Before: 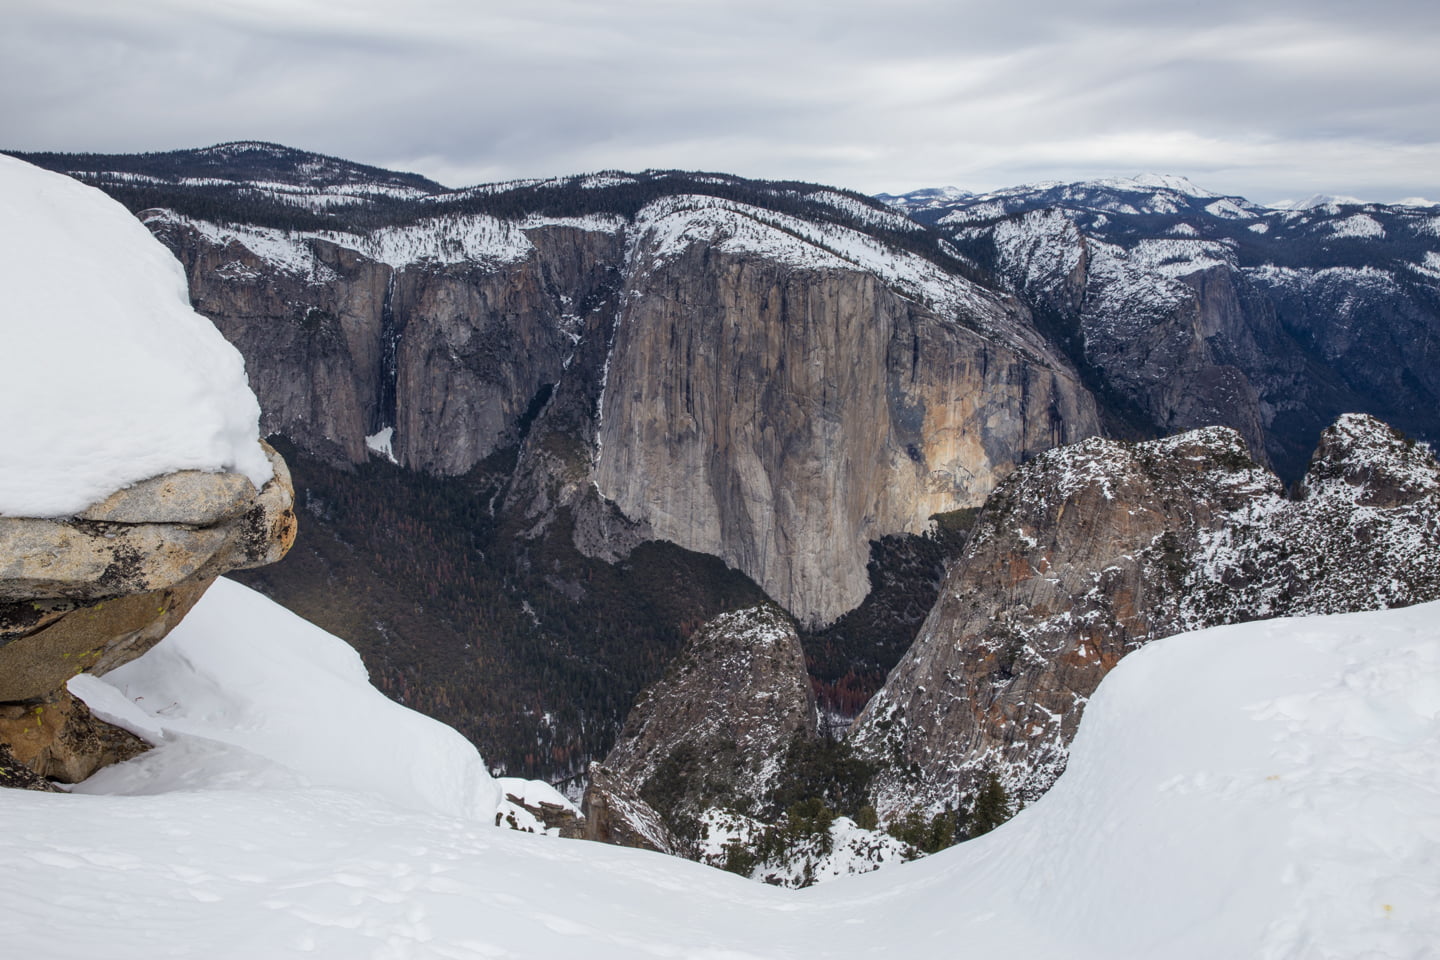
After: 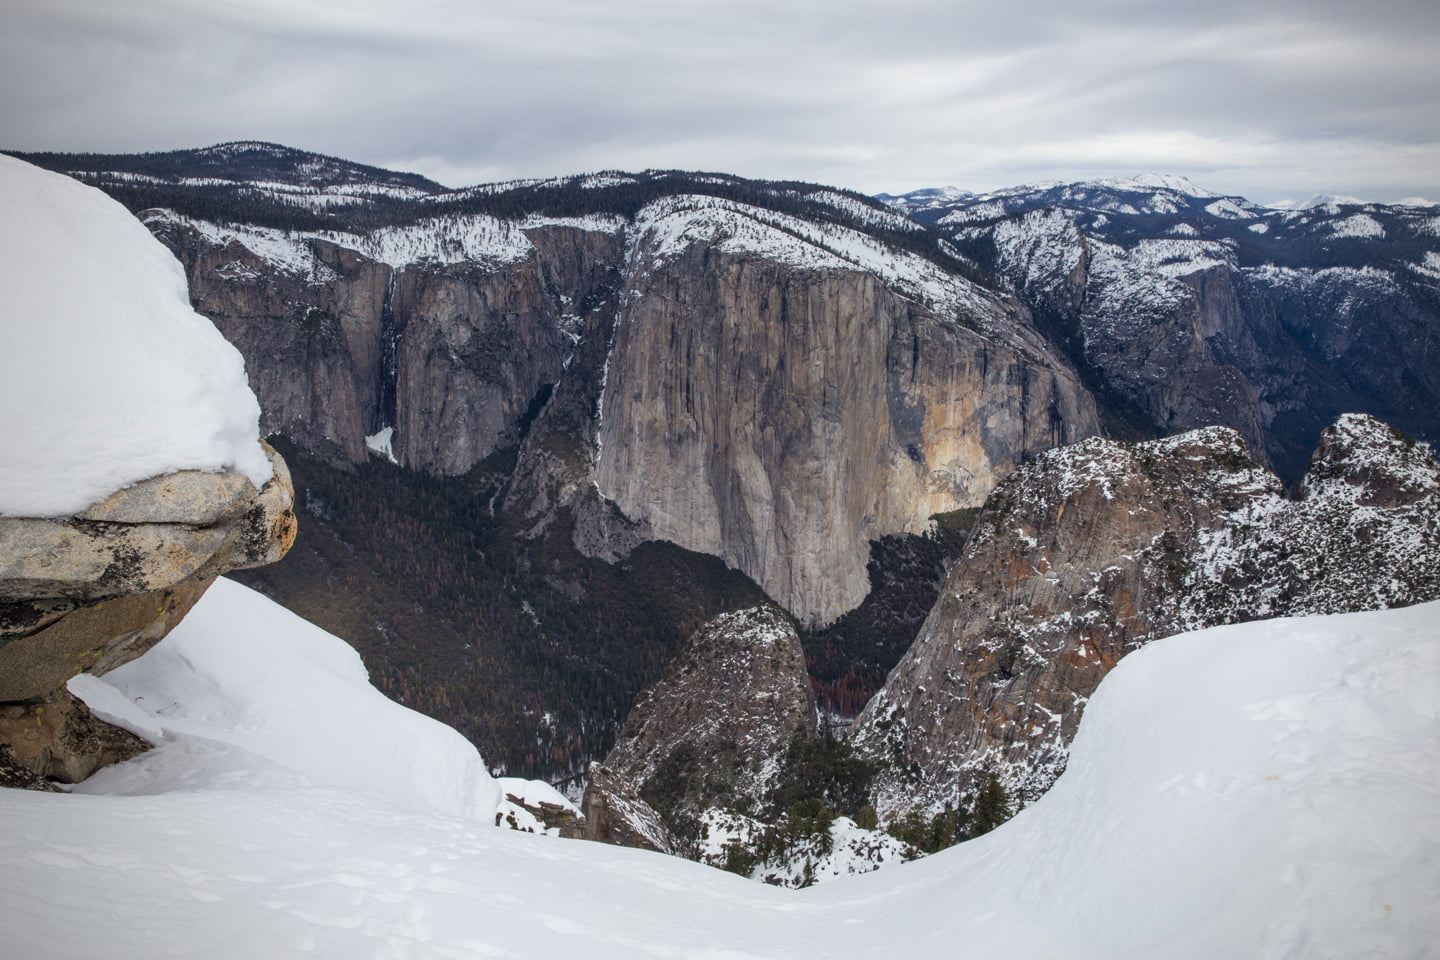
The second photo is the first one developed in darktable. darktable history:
vignetting: center (0.038, -0.097)
